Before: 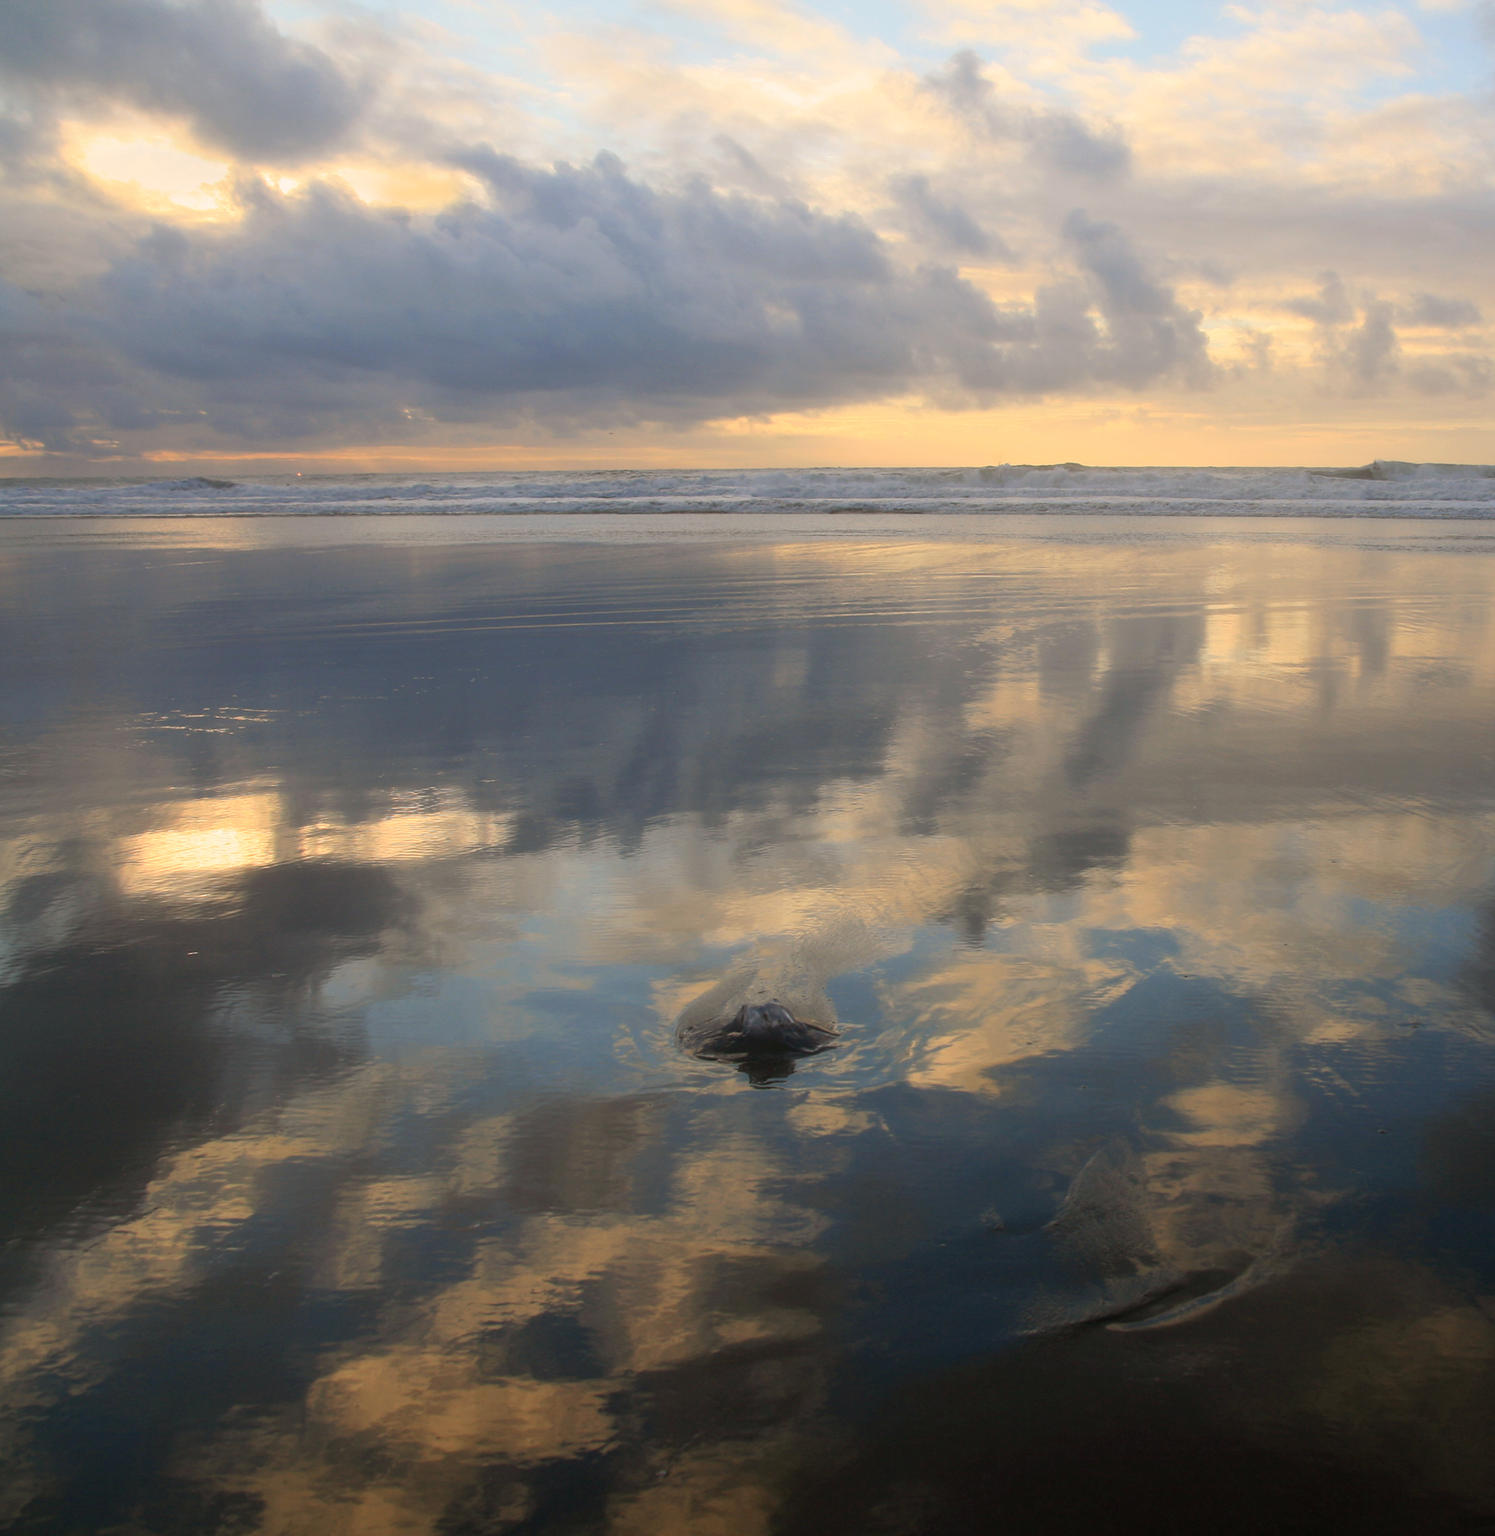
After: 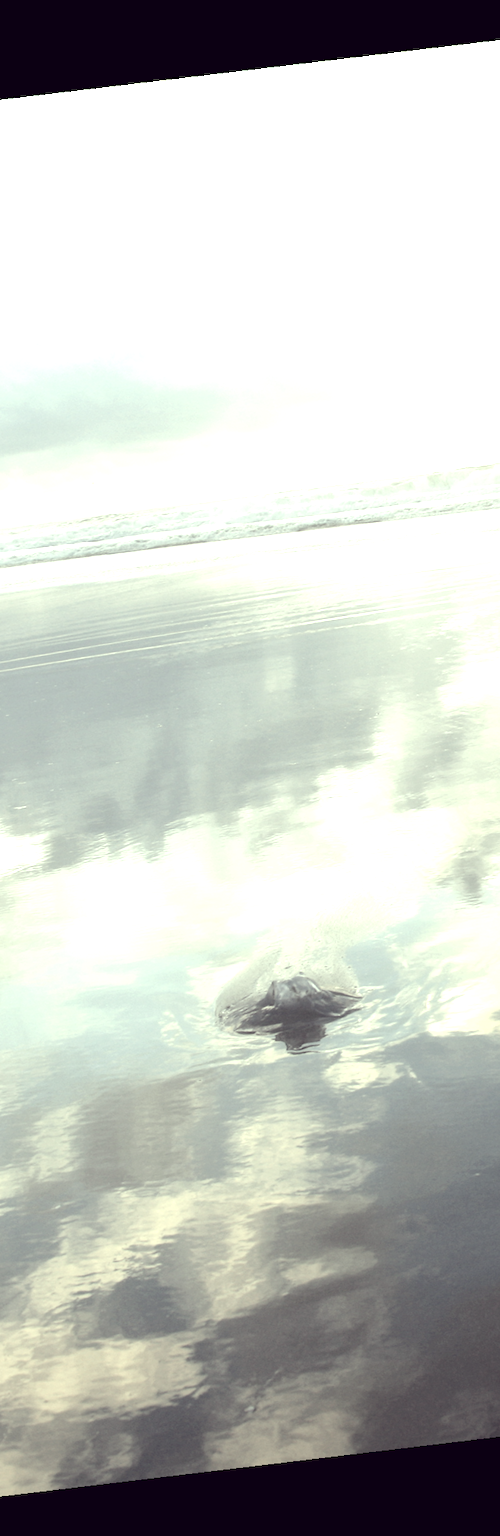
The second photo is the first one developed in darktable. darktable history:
rotate and perspective: rotation -6.83°, automatic cropping off
exposure: exposure 2.207 EV, compensate highlight preservation false
color correction: highlights a* -20.17, highlights b* 20.27, shadows a* 20.03, shadows b* -20.46, saturation 0.43
contrast brightness saturation: brightness 0.18, saturation -0.5
crop: left 33.36%, right 33.36%
